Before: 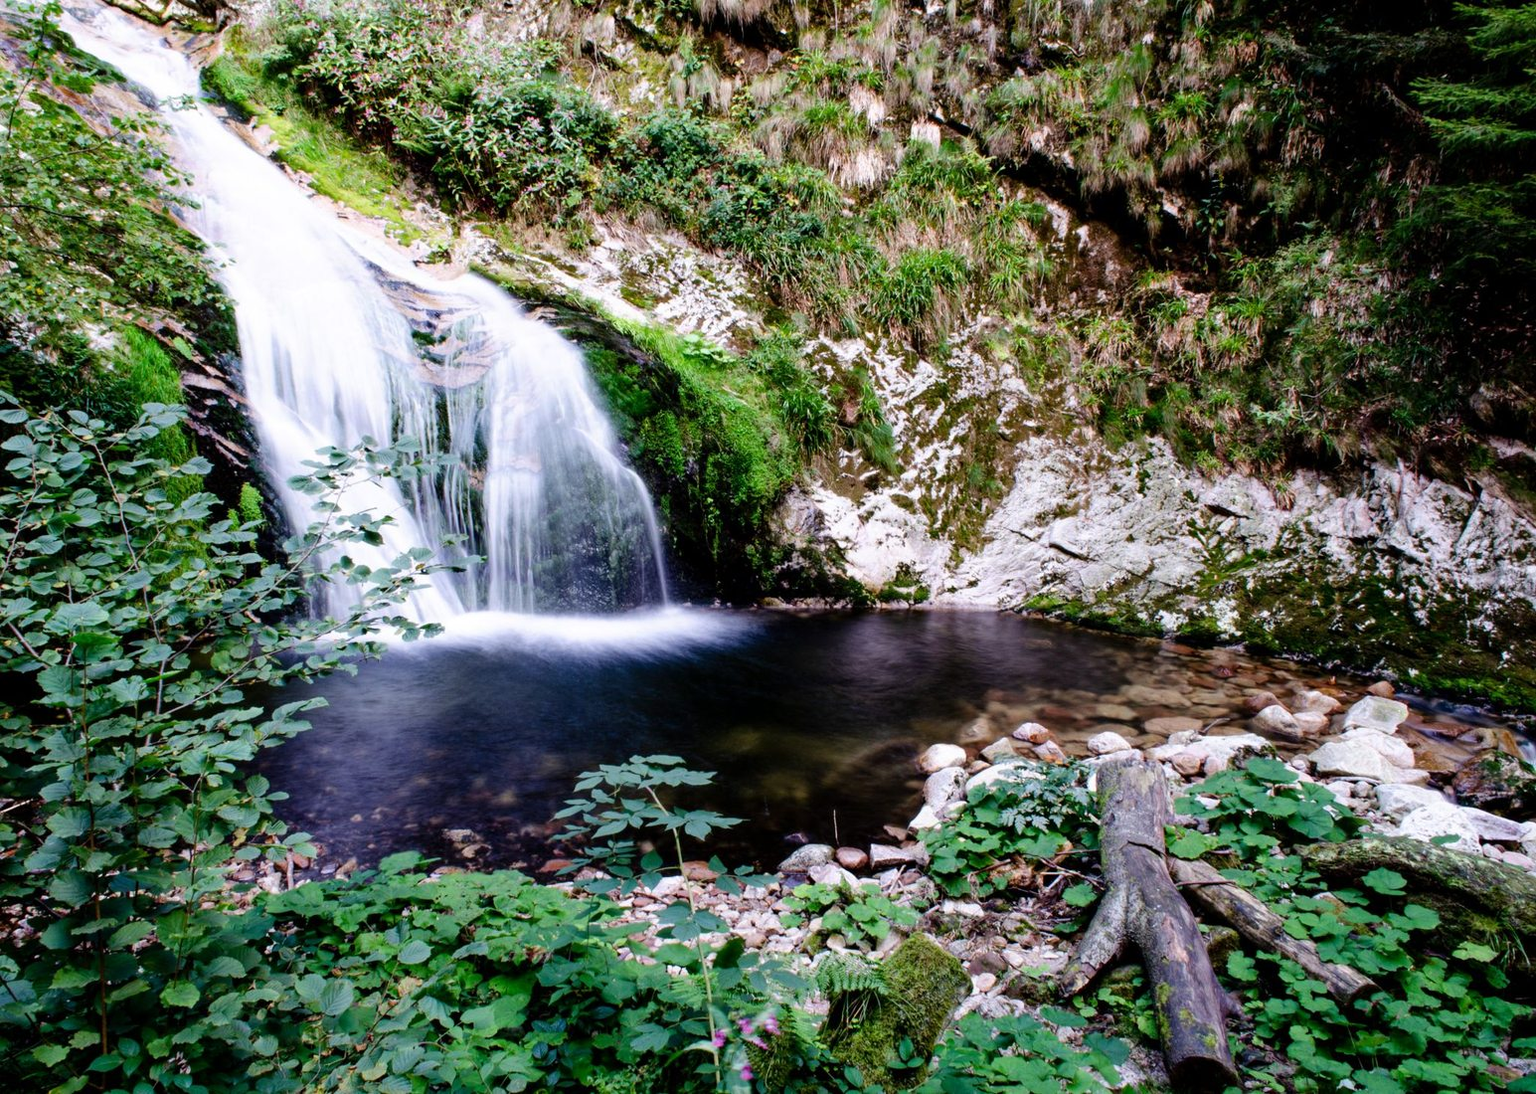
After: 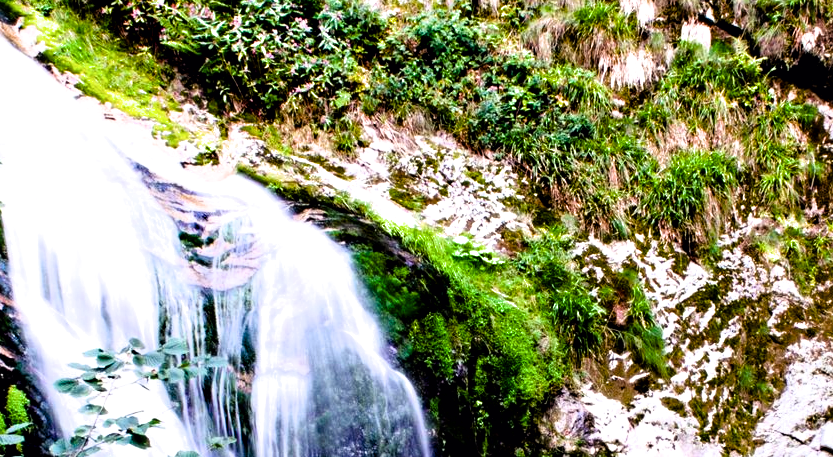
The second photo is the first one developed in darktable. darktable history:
filmic rgb: black relative exposure -9.09 EV, white relative exposure 2.31 EV, threshold 5.96 EV, hardness 7.44, color science v6 (2022), enable highlight reconstruction true
crop: left 15.238%, top 9.16%, right 30.784%, bottom 49.205%
color balance rgb: shadows lift › chroma 3.033%, shadows lift › hue 278.9°, power › luminance 0.867%, power › chroma 0.421%, power › hue 36.37°, linear chroma grading › global chroma 42.097%, perceptual saturation grading › global saturation 0.846%, perceptual brilliance grading › global brilliance 3.002%, perceptual brilliance grading › highlights -2.325%, perceptual brilliance grading › shadows 2.94%, global vibrance 20%
contrast equalizer: y [[0.546, 0.552, 0.554, 0.554, 0.552, 0.546], [0.5 ×6], [0.5 ×6], [0 ×6], [0 ×6]]
